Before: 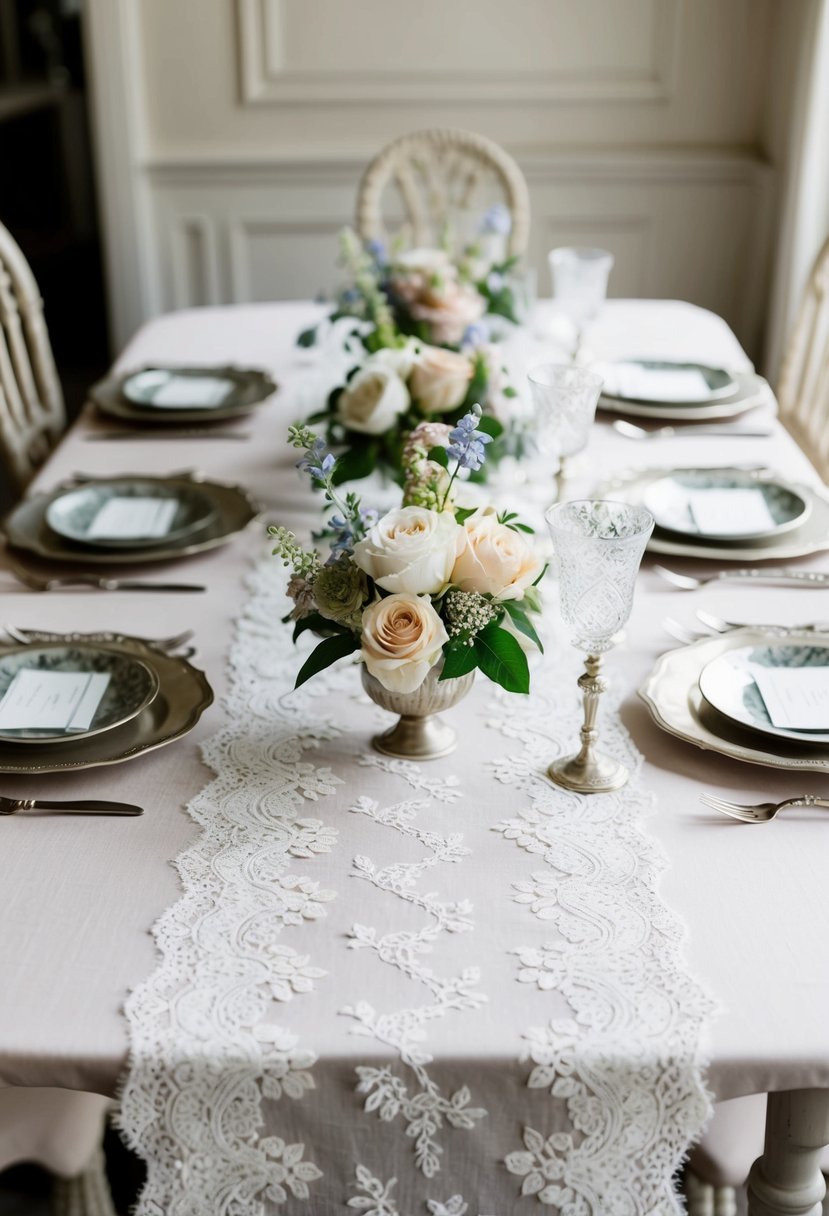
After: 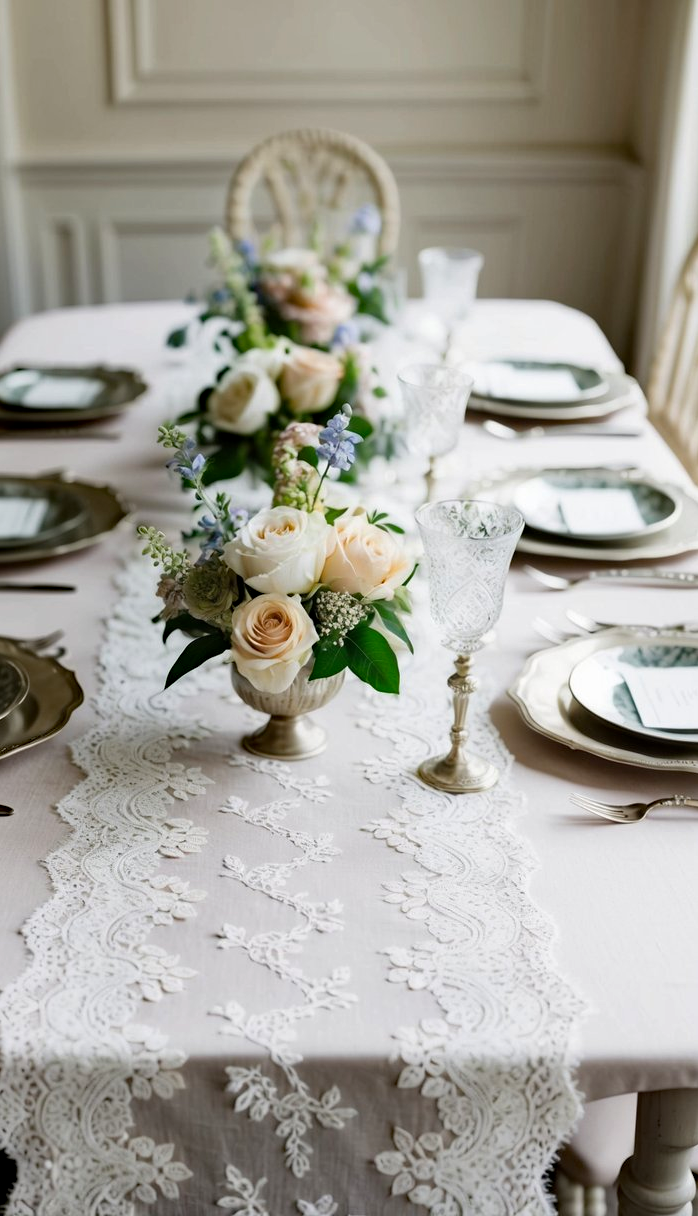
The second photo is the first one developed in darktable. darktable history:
haze removal: strength 0.248, distance 0.244, compatibility mode true, adaptive false
crop: left 15.802%
